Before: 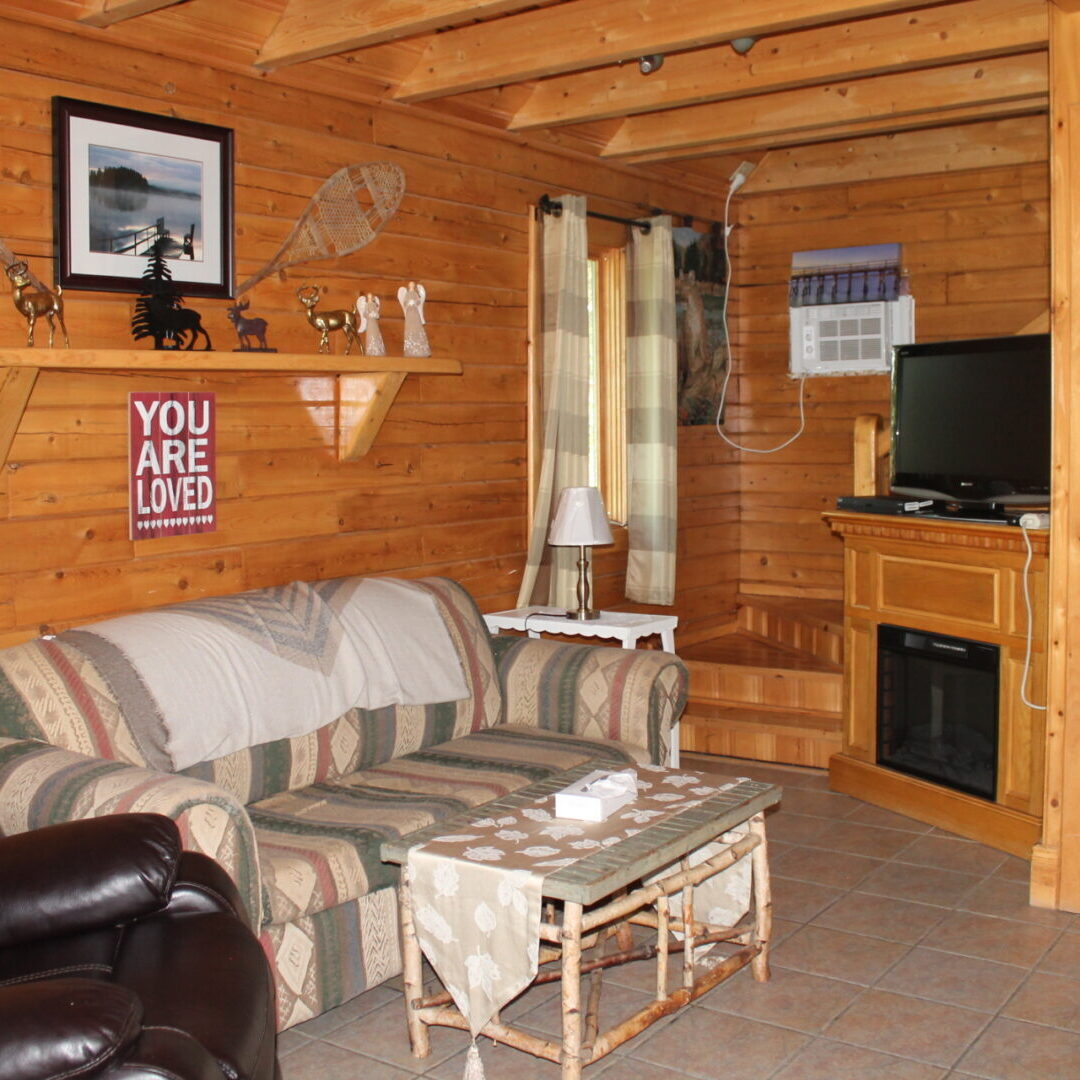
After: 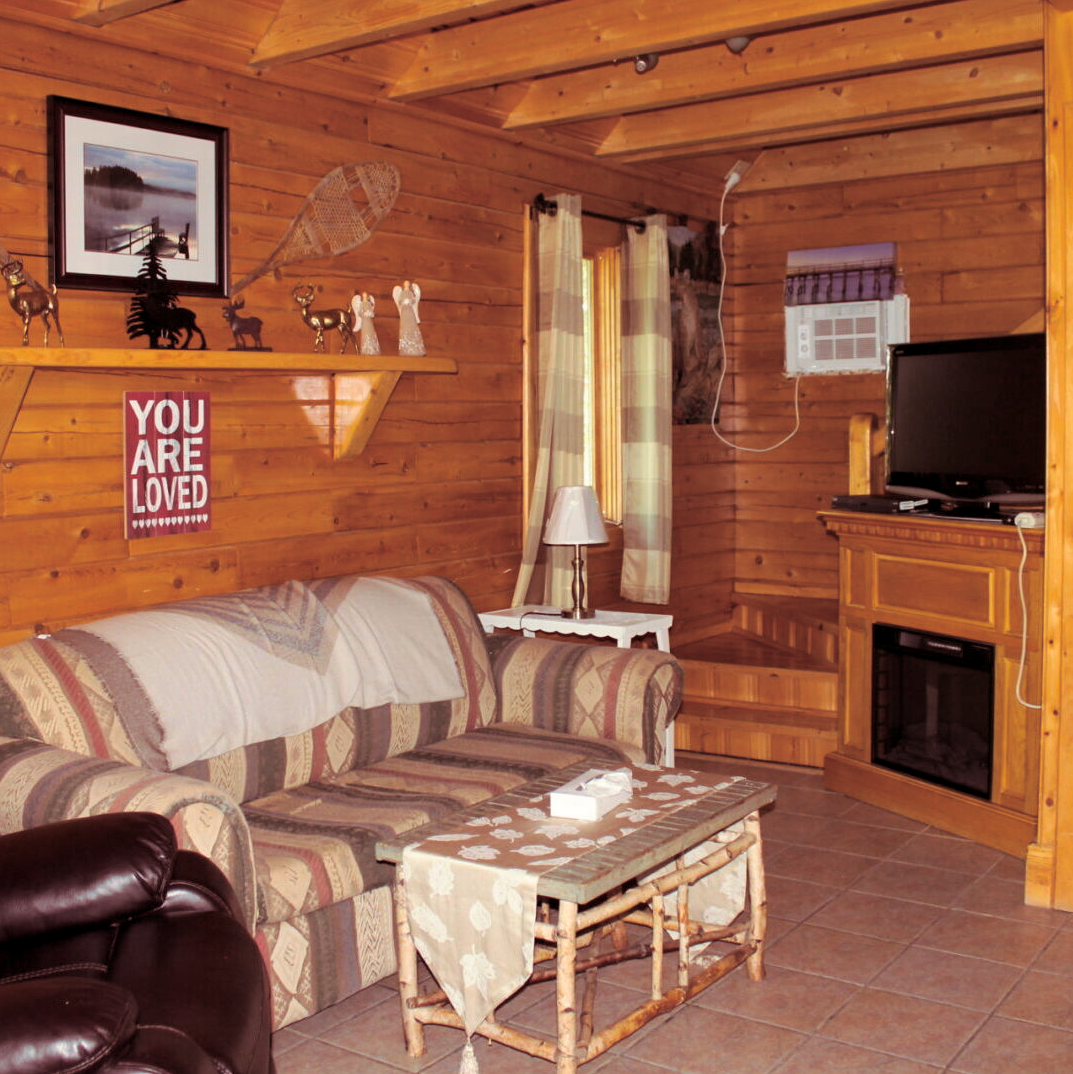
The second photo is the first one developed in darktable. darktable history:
crop and rotate: left 0.614%, top 0.179%, bottom 0.309%
color balance rgb: shadows lift › chroma 2%, shadows lift › hue 217.2°, power › hue 60°, highlights gain › chroma 1%, highlights gain › hue 69.6°, global offset › luminance -0.5%, perceptual saturation grading › global saturation 15%, global vibrance 15%
split-toning: on, module defaults
